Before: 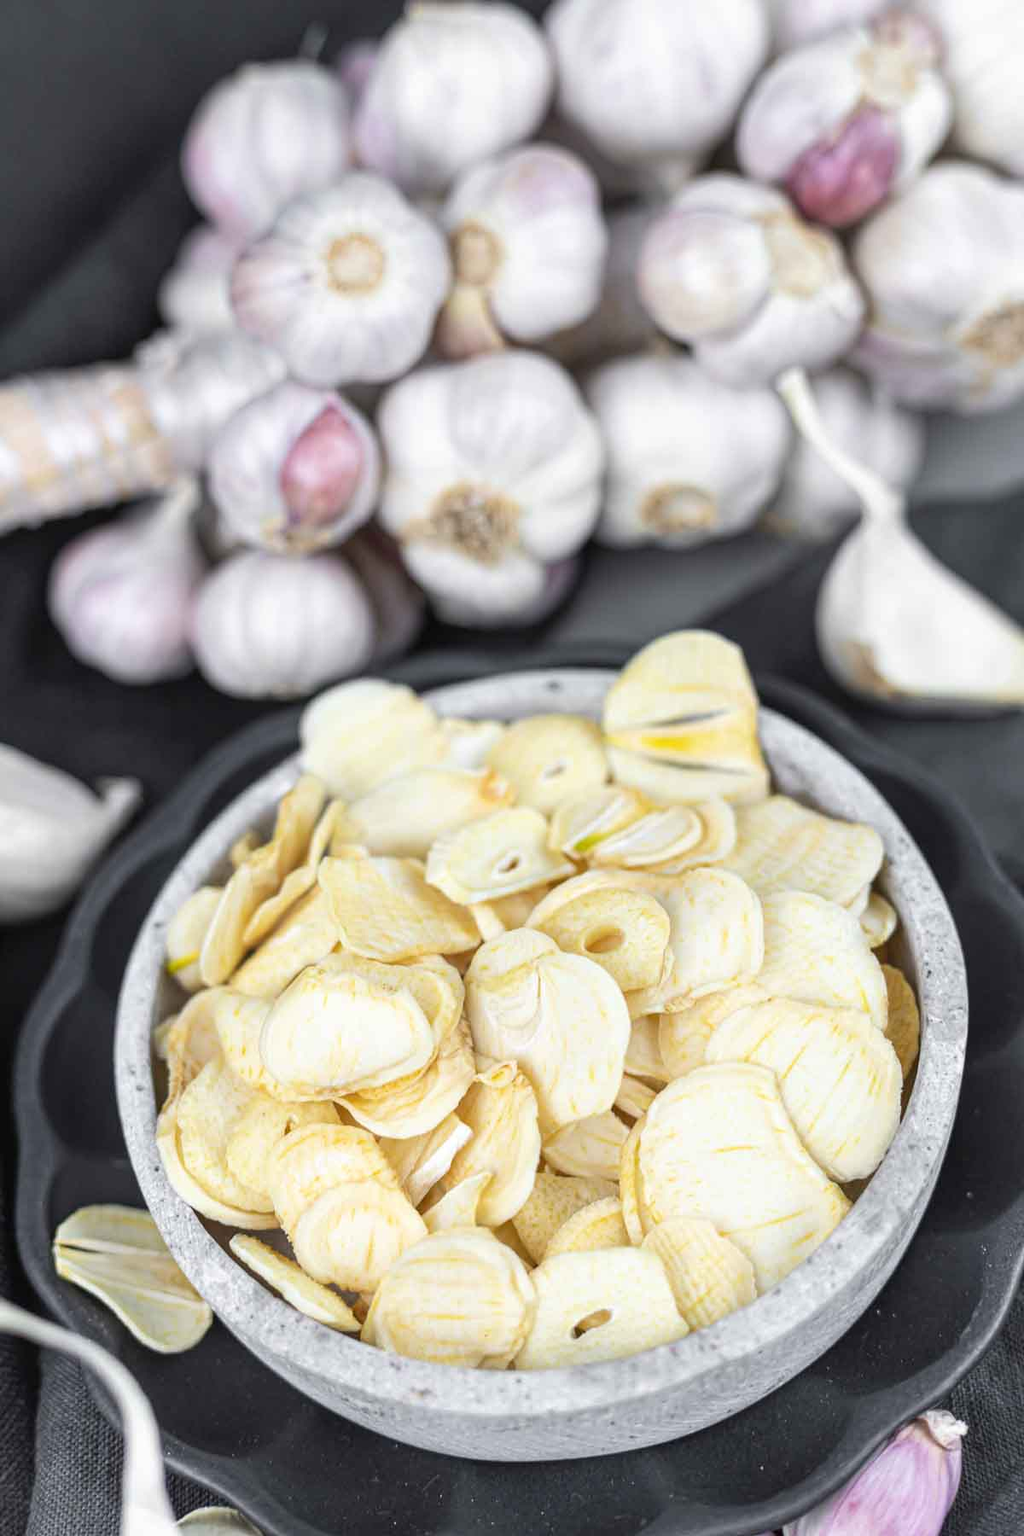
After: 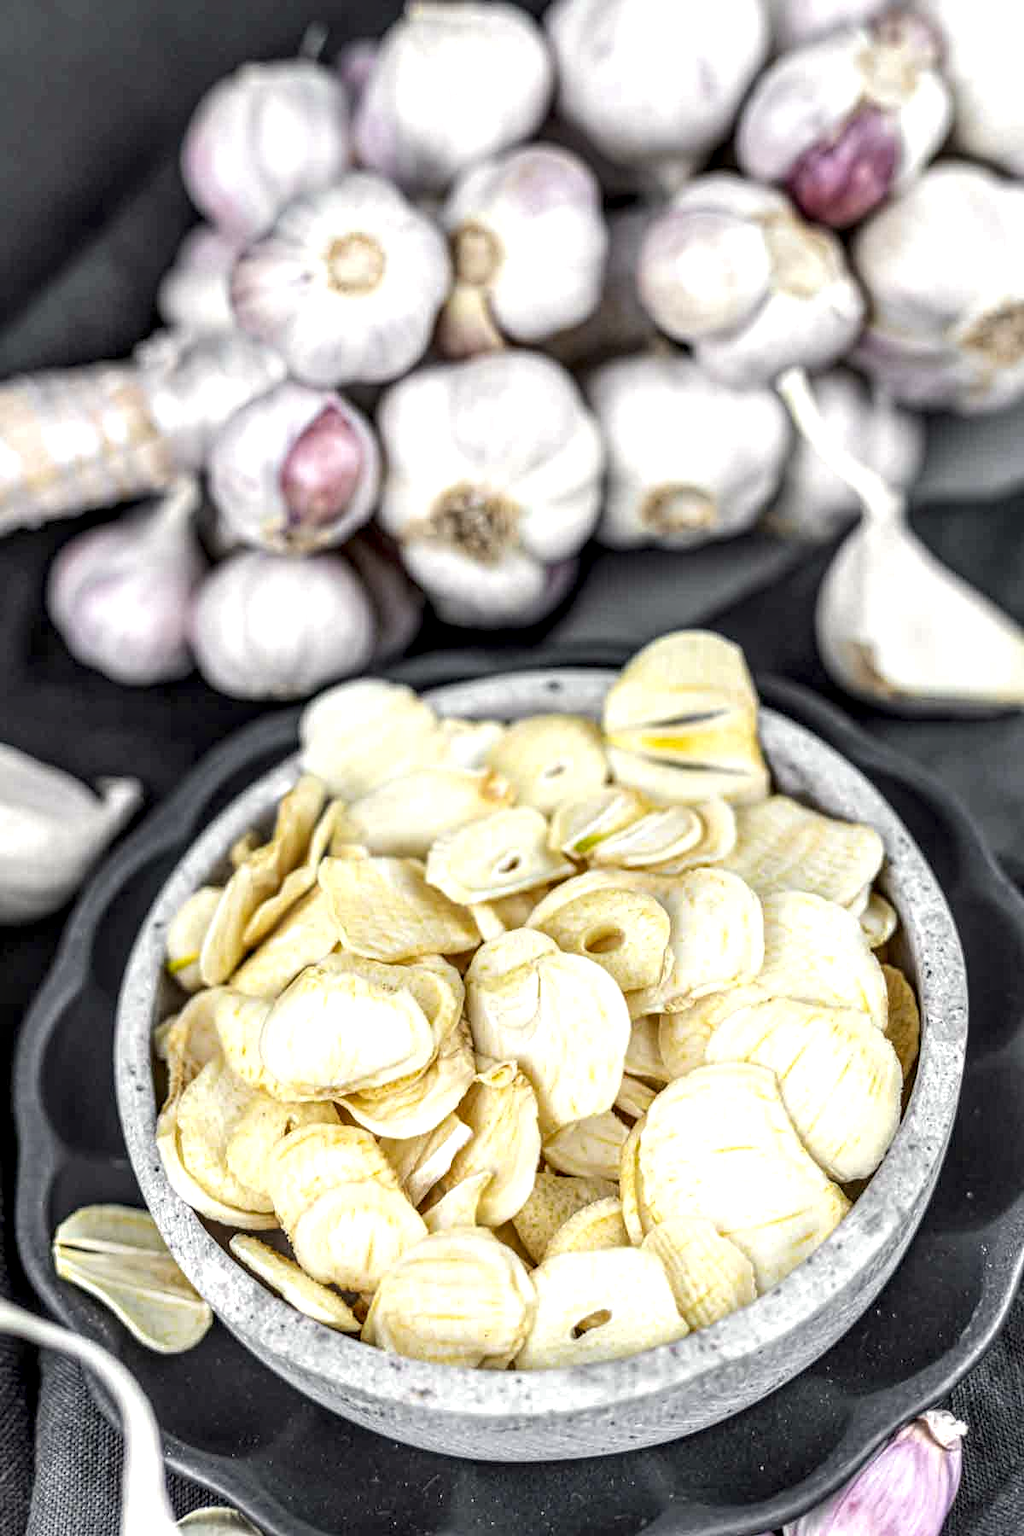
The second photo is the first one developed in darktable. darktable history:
color correction: highlights b* 2.91
local contrast: highlights 19%, detail 185%
exposure: exposure 0.19 EV, compensate highlight preservation false
